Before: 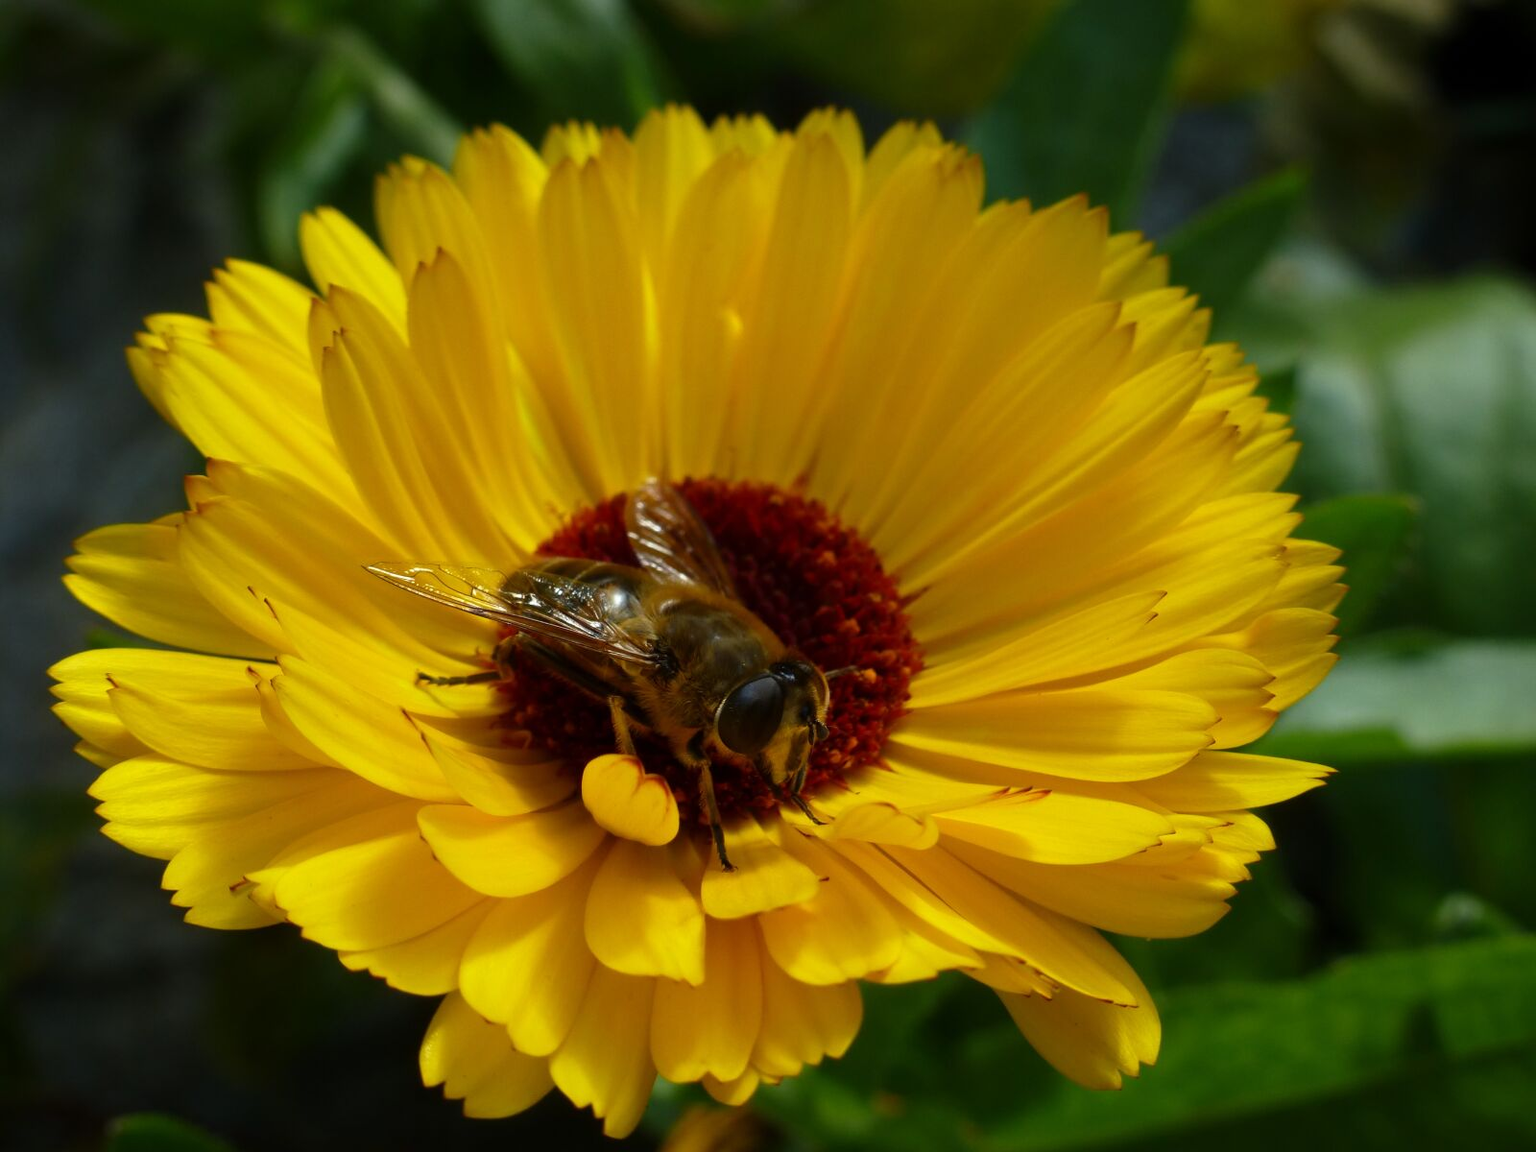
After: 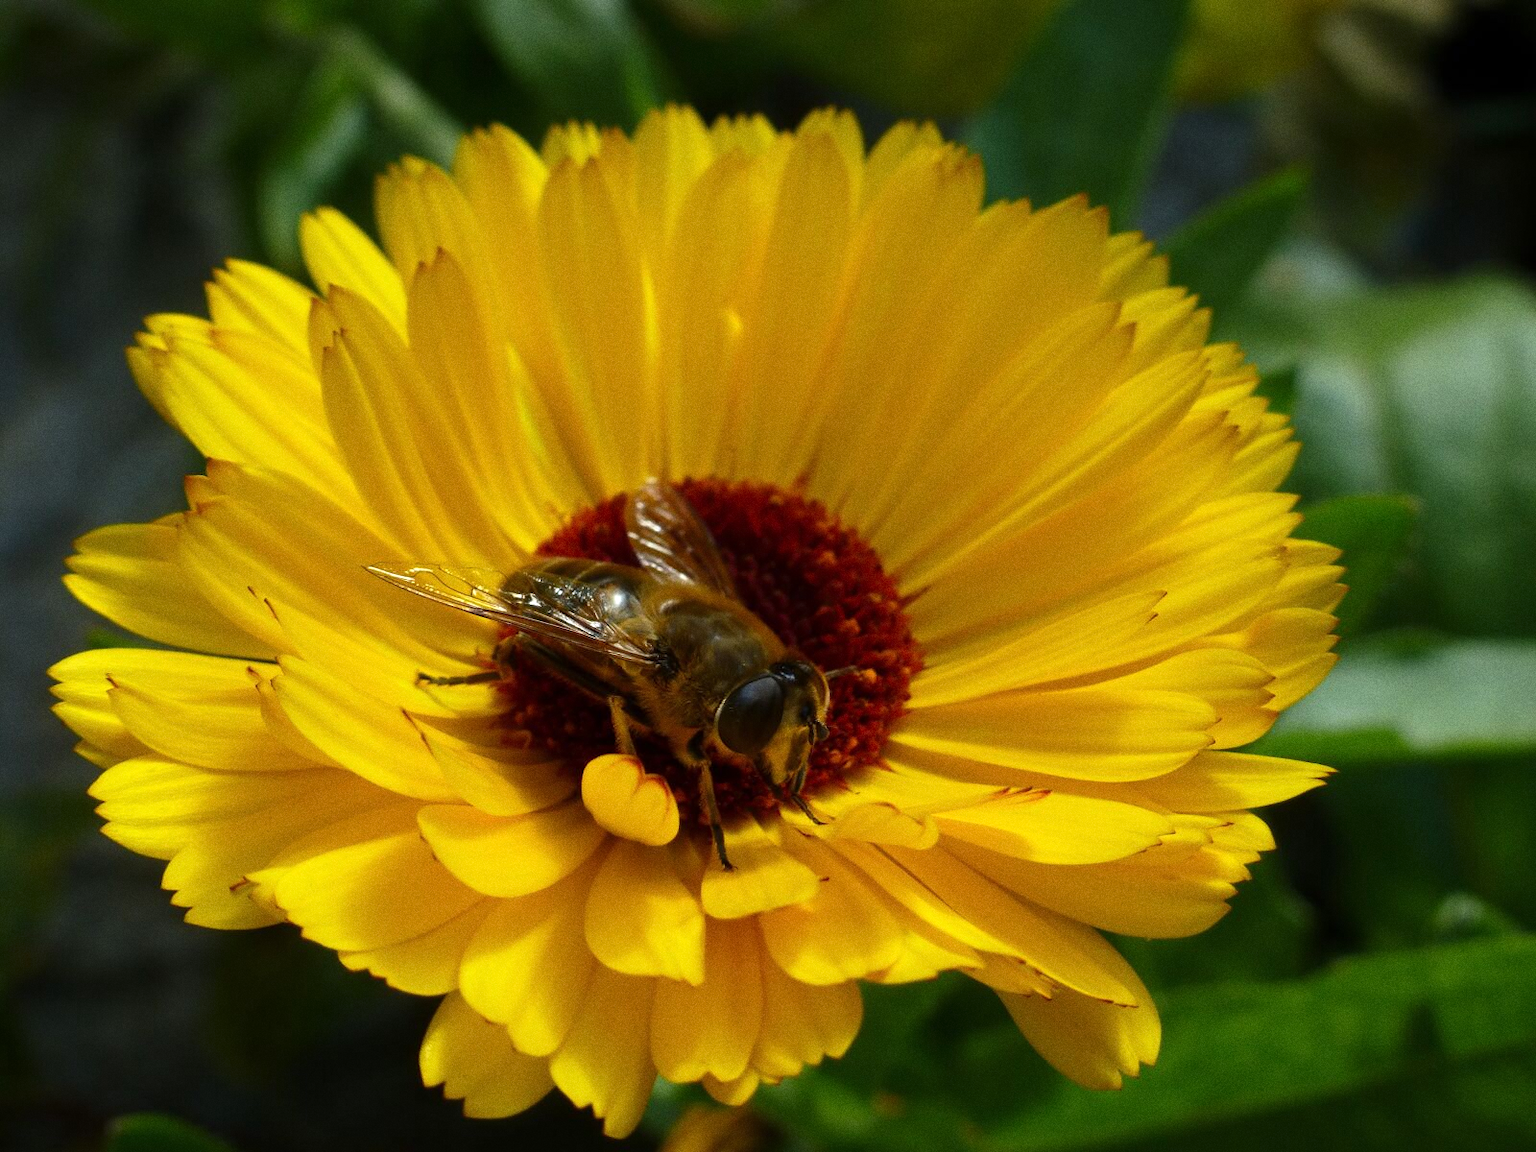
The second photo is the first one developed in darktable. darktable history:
grain: coarseness 0.09 ISO
exposure: exposure 0.217 EV, compensate highlight preservation false
